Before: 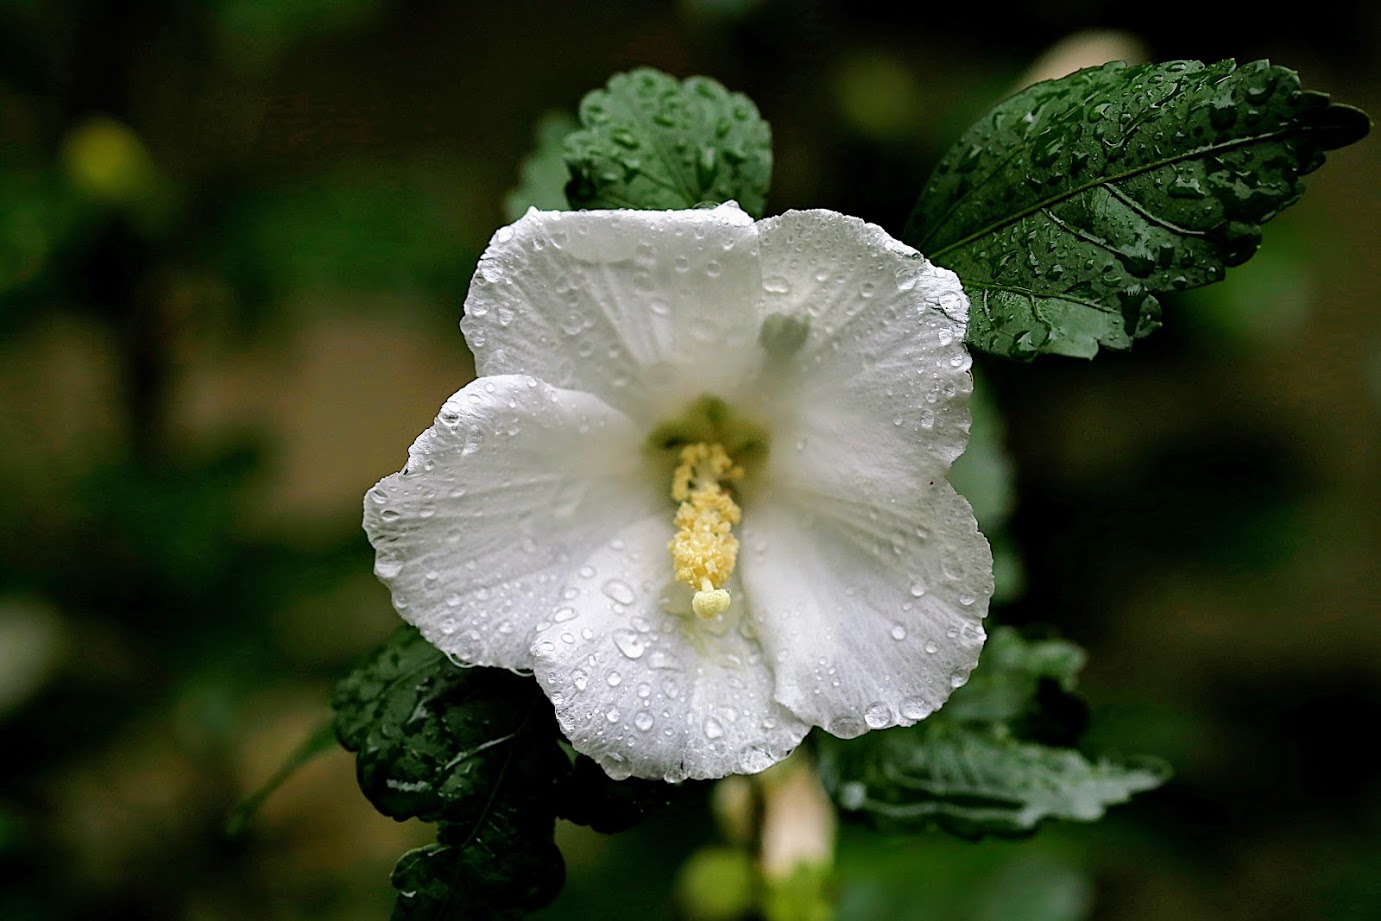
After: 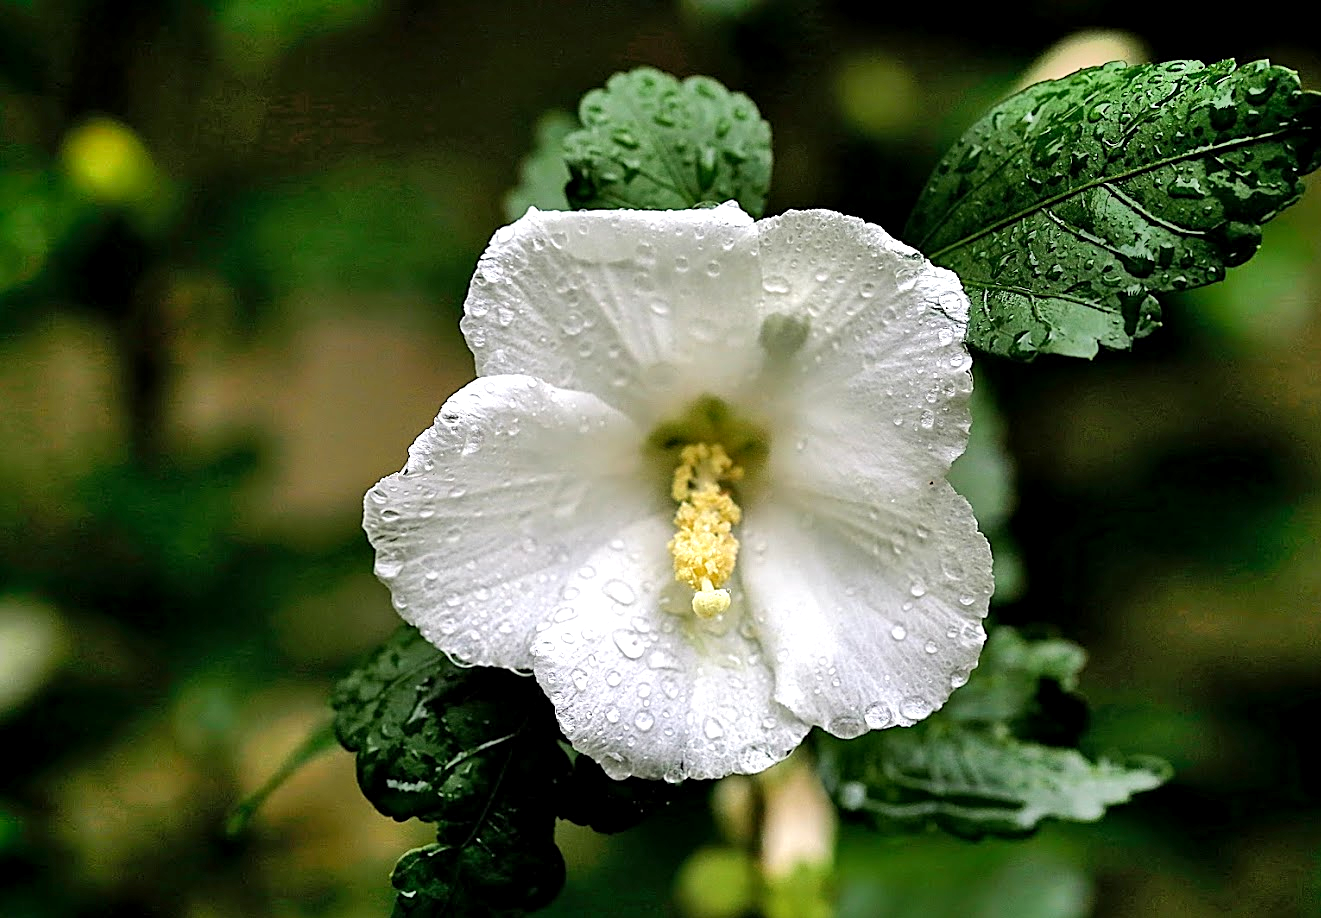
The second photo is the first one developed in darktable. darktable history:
crop: right 4.332%, bottom 0.049%
shadows and highlights: radius 132.35, soften with gaussian
sharpen: amount 0.493
exposure: black level correction 0.001, exposure 0.499 EV, compensate highlight preservation false
